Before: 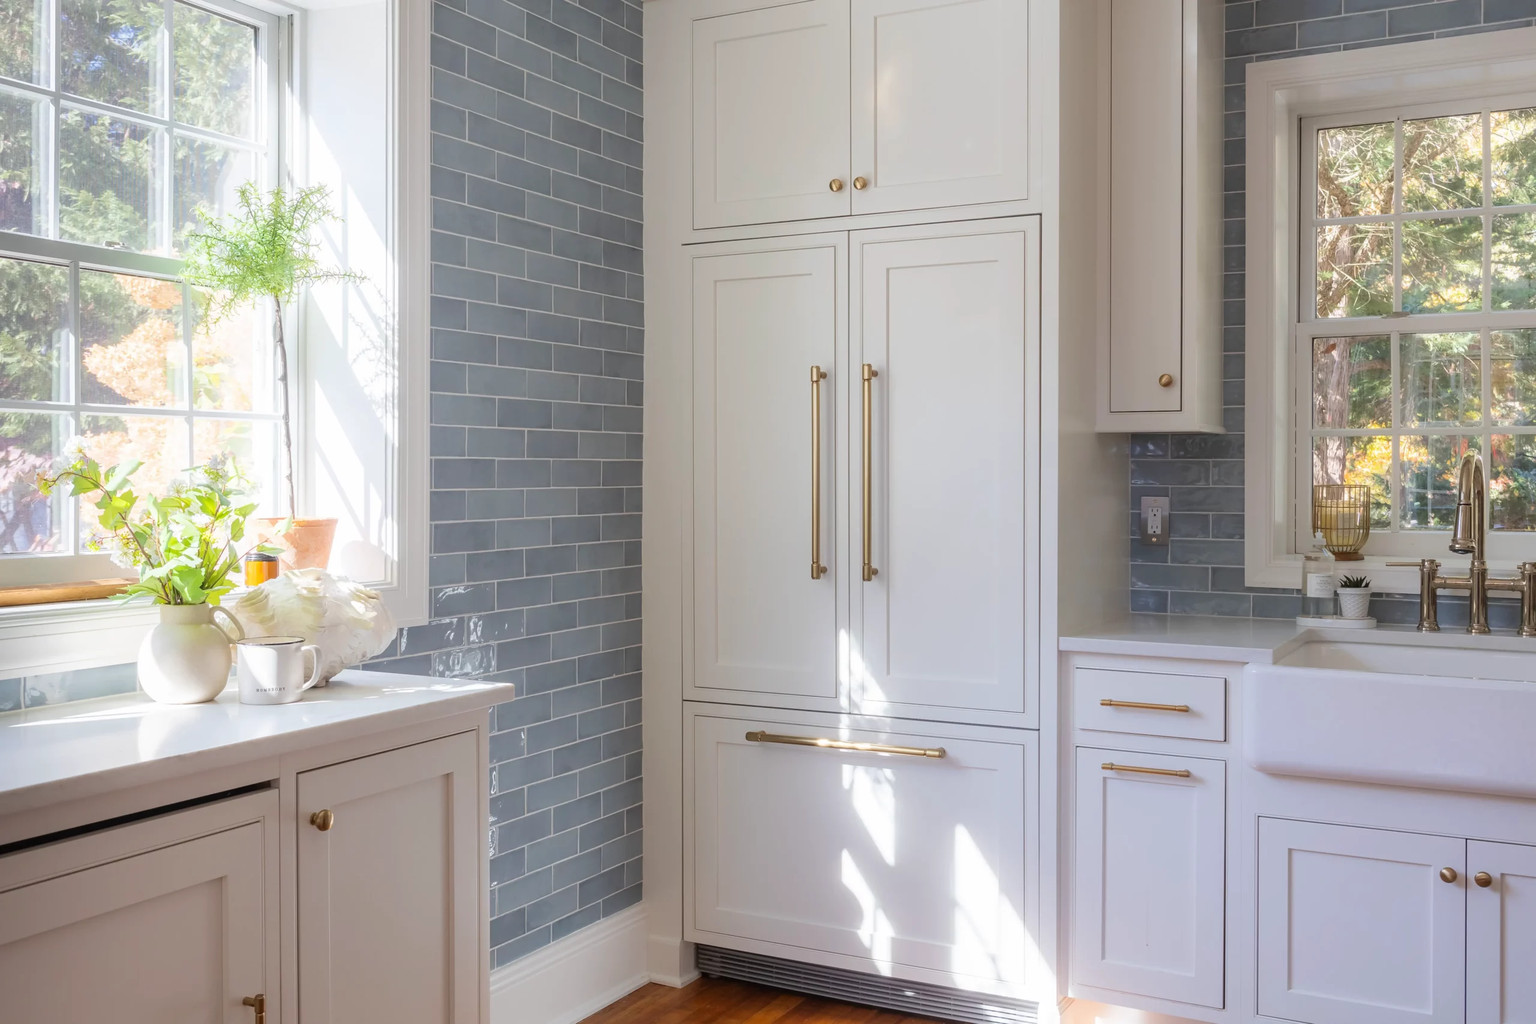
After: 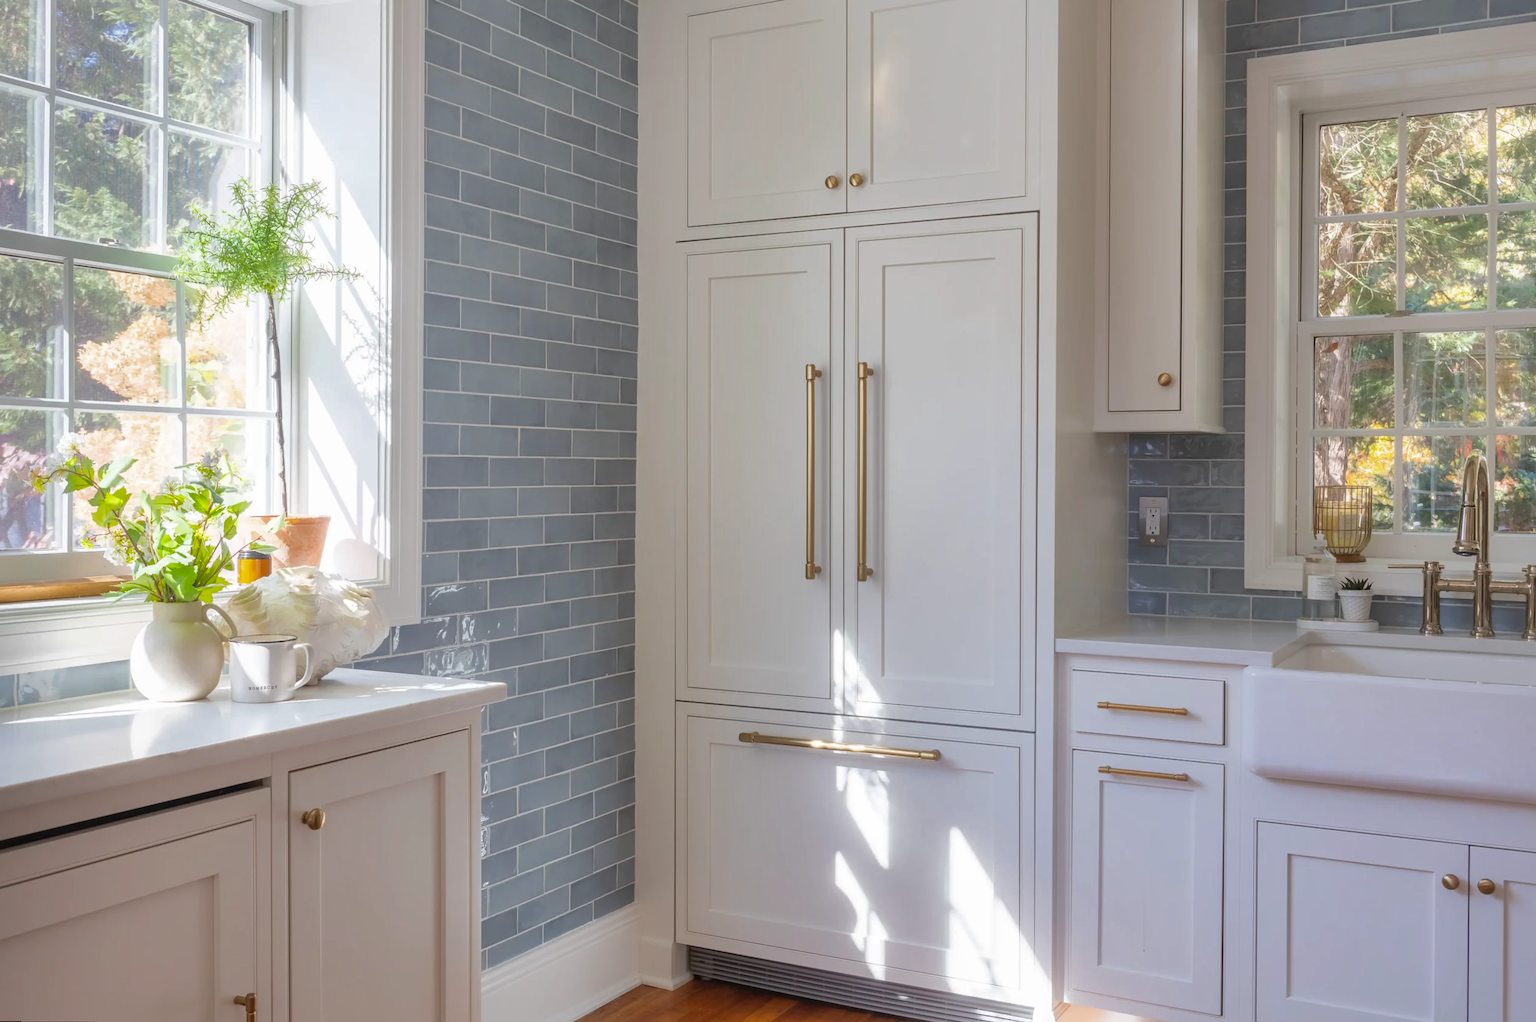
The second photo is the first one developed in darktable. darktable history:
shadows and highlights: on, module defaults
rotate and perspective: rotation 0.192°, lens shift (horizontal) -0.015, crop left 0.005, crop right 0.996, crop top 0.006, crop bottom 0.99
